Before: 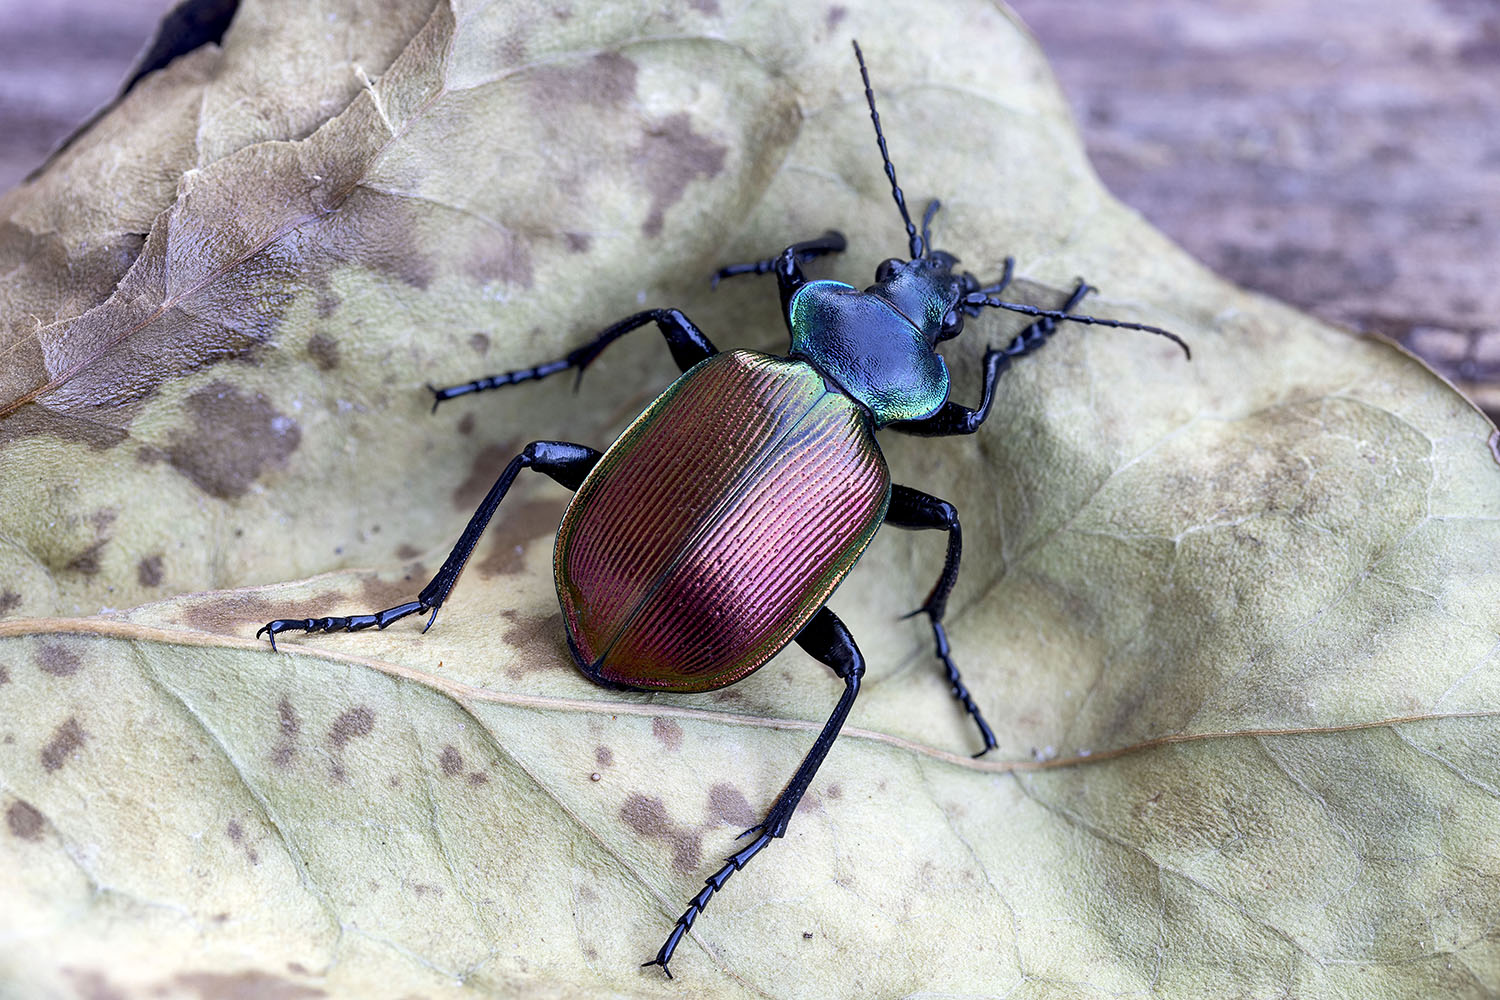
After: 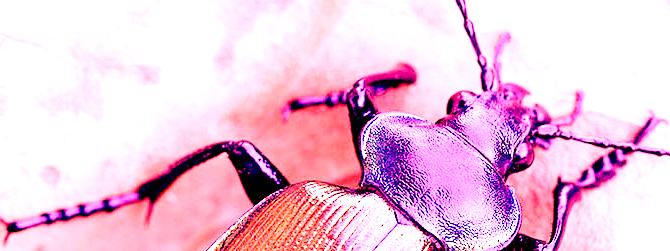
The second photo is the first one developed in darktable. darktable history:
white balance: red 4.26, blue 1.802
crop: left 28.64%, top 16.832%, right 26.637%, bottom 58.055%
base curve: curves: ch0 [(0, 0) (0.036, 0.025) (0.121, 0.166) (0.206, 0.329) (0.605, 0.79) (1, 1)], preserve colors none
